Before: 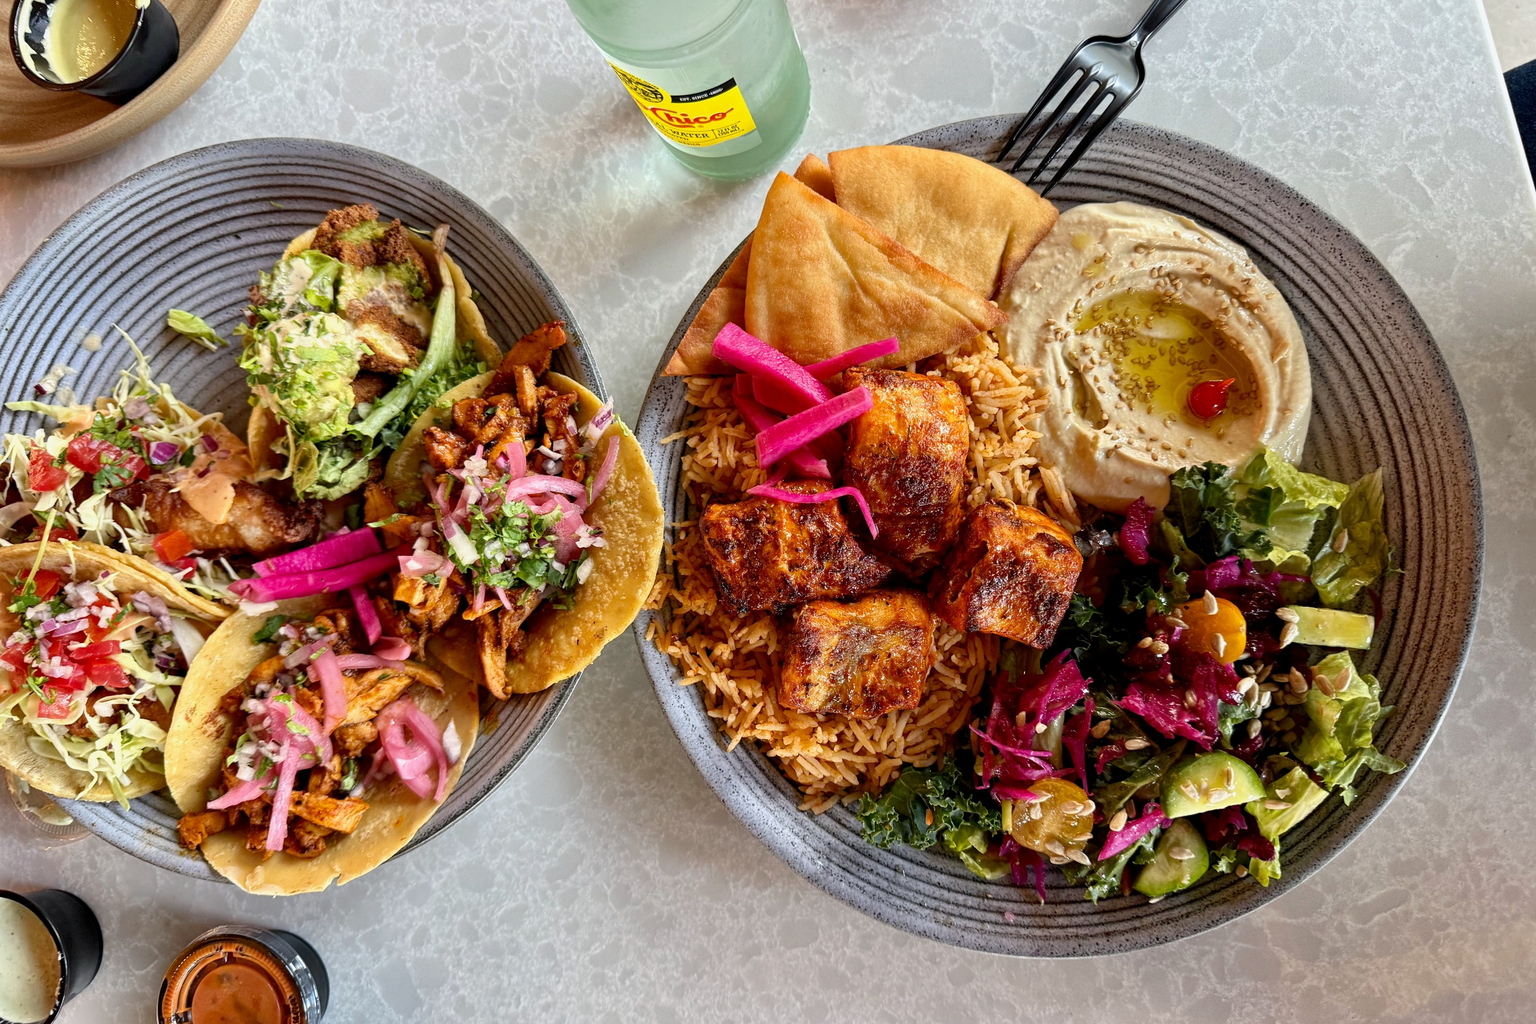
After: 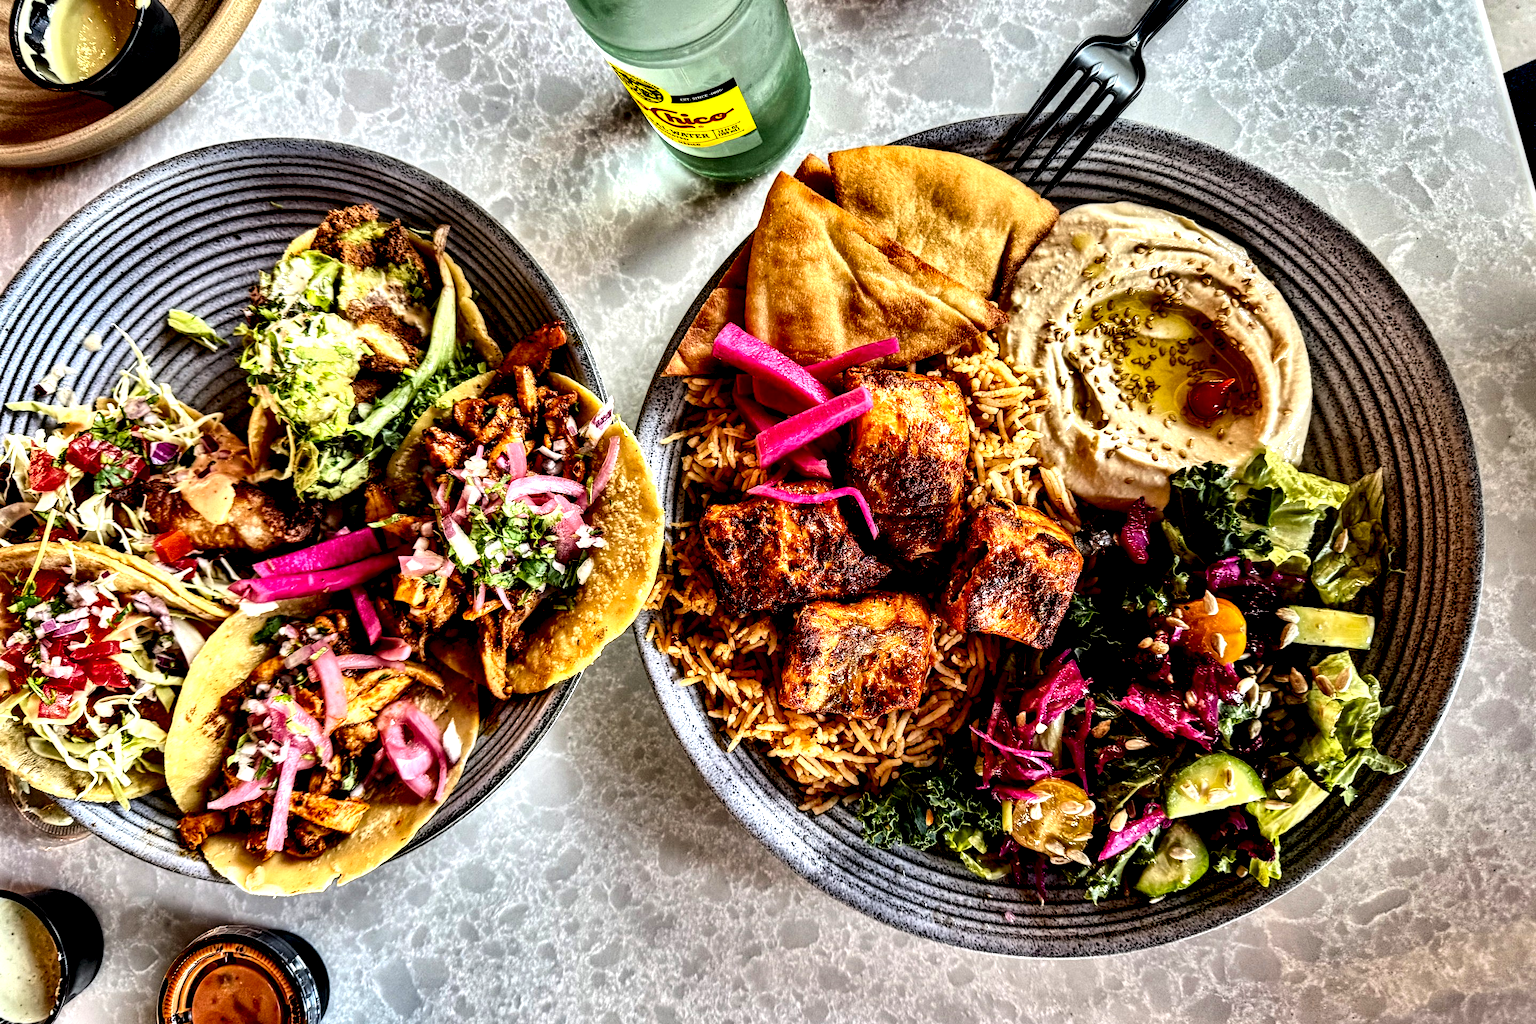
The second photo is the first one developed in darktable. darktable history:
shadows and highlights: radius 101.24, shadows 50.37, highlights -63.98, soften with gaussian
contrast brightness saturation: contrast 0.199, brightness 0.158, saturation 0.228
local contrast: shadows 164%, detail 226%
